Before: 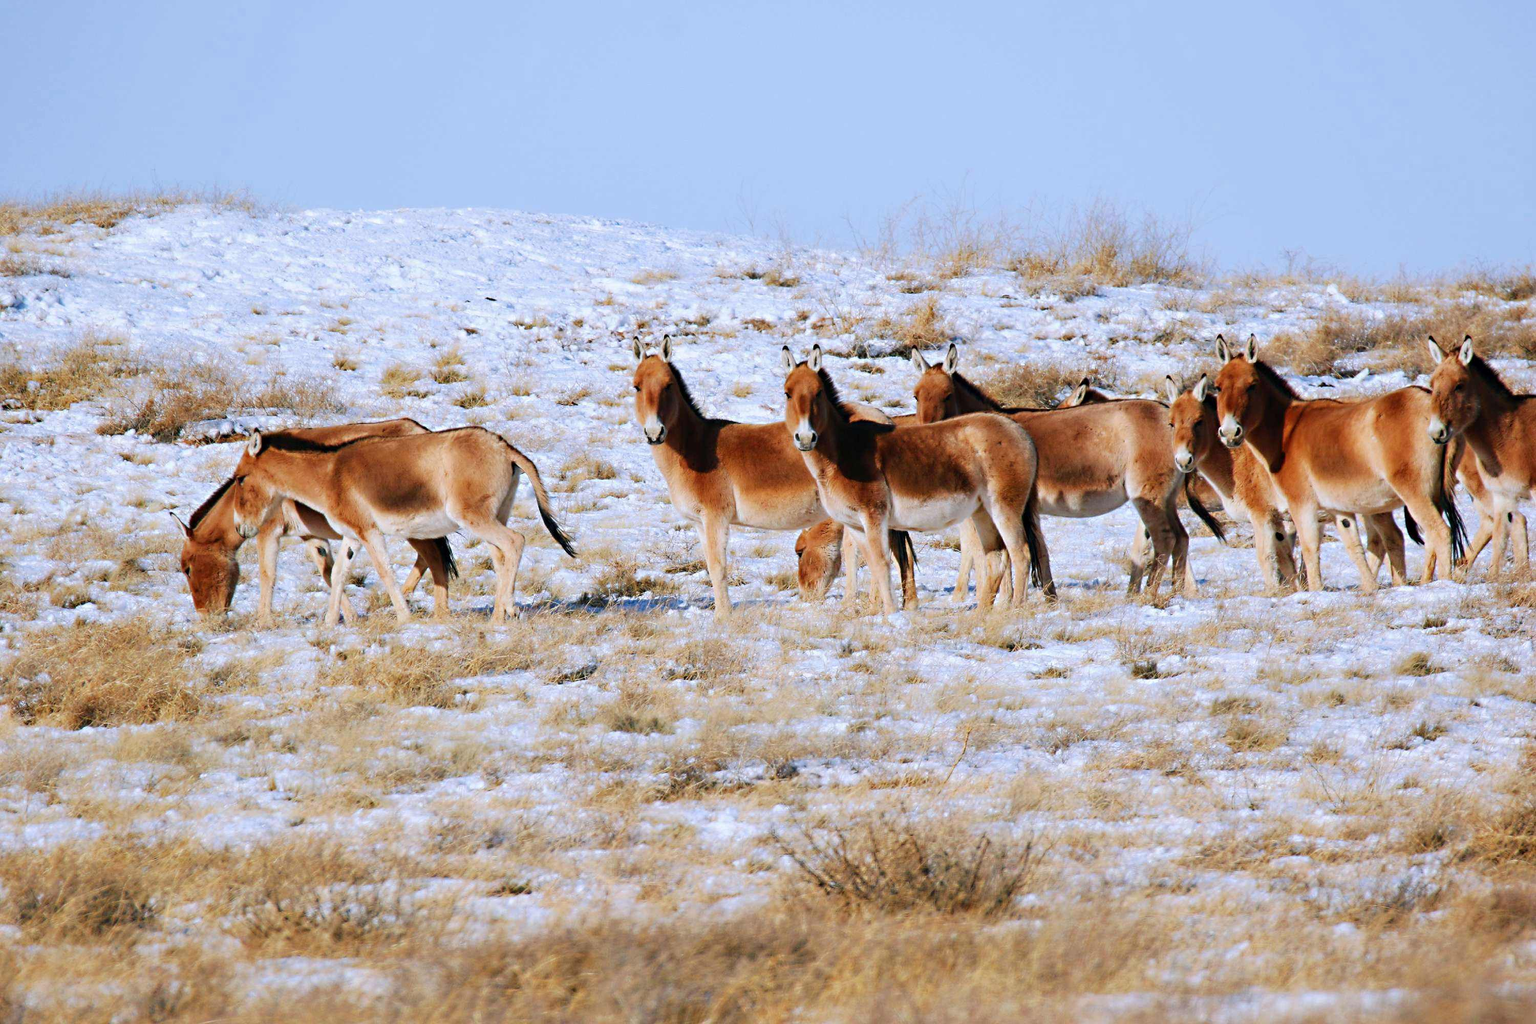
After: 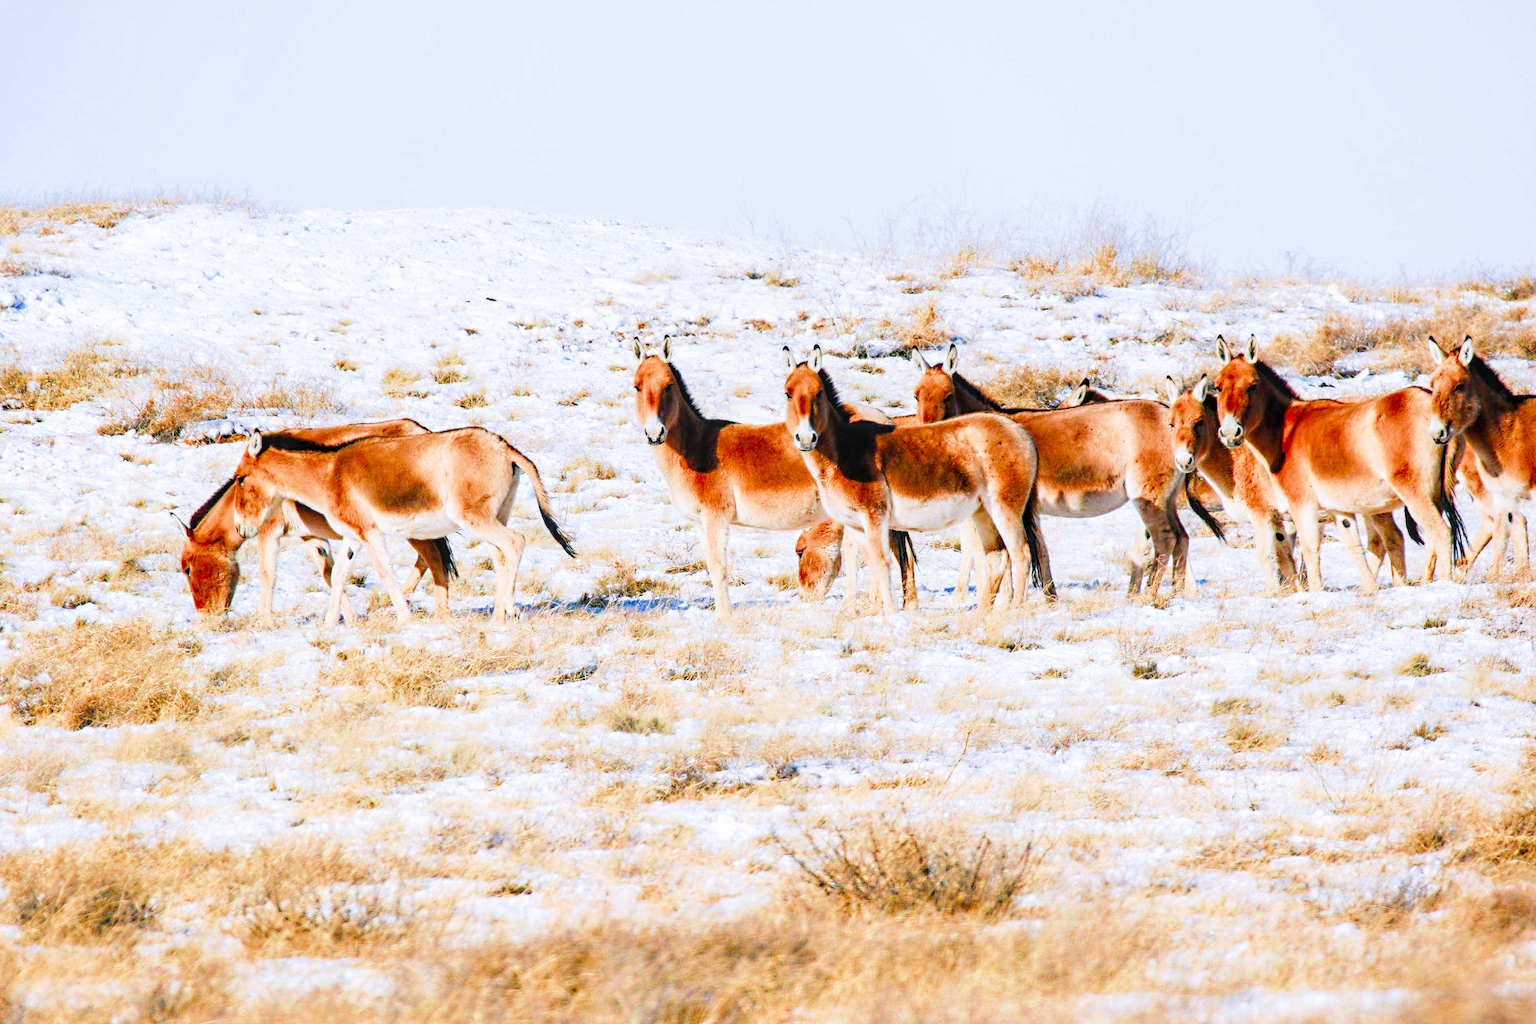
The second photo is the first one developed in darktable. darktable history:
filmic rgb: black relative exposure -7.75 EV, white relative exposure 4.4 EV, threshold 3 EV, hardness 3.76, latitude 38.11%, contrast 0.966, highlights saturation mix 10%, shadows ↔ highlights balance 4.59%, color science v4 (2020), enable highlight reconstruction true
exposure: black level correction 0, exposure 1.5 EV, compensate highlight preservation false
local contrast: on, module defaults
